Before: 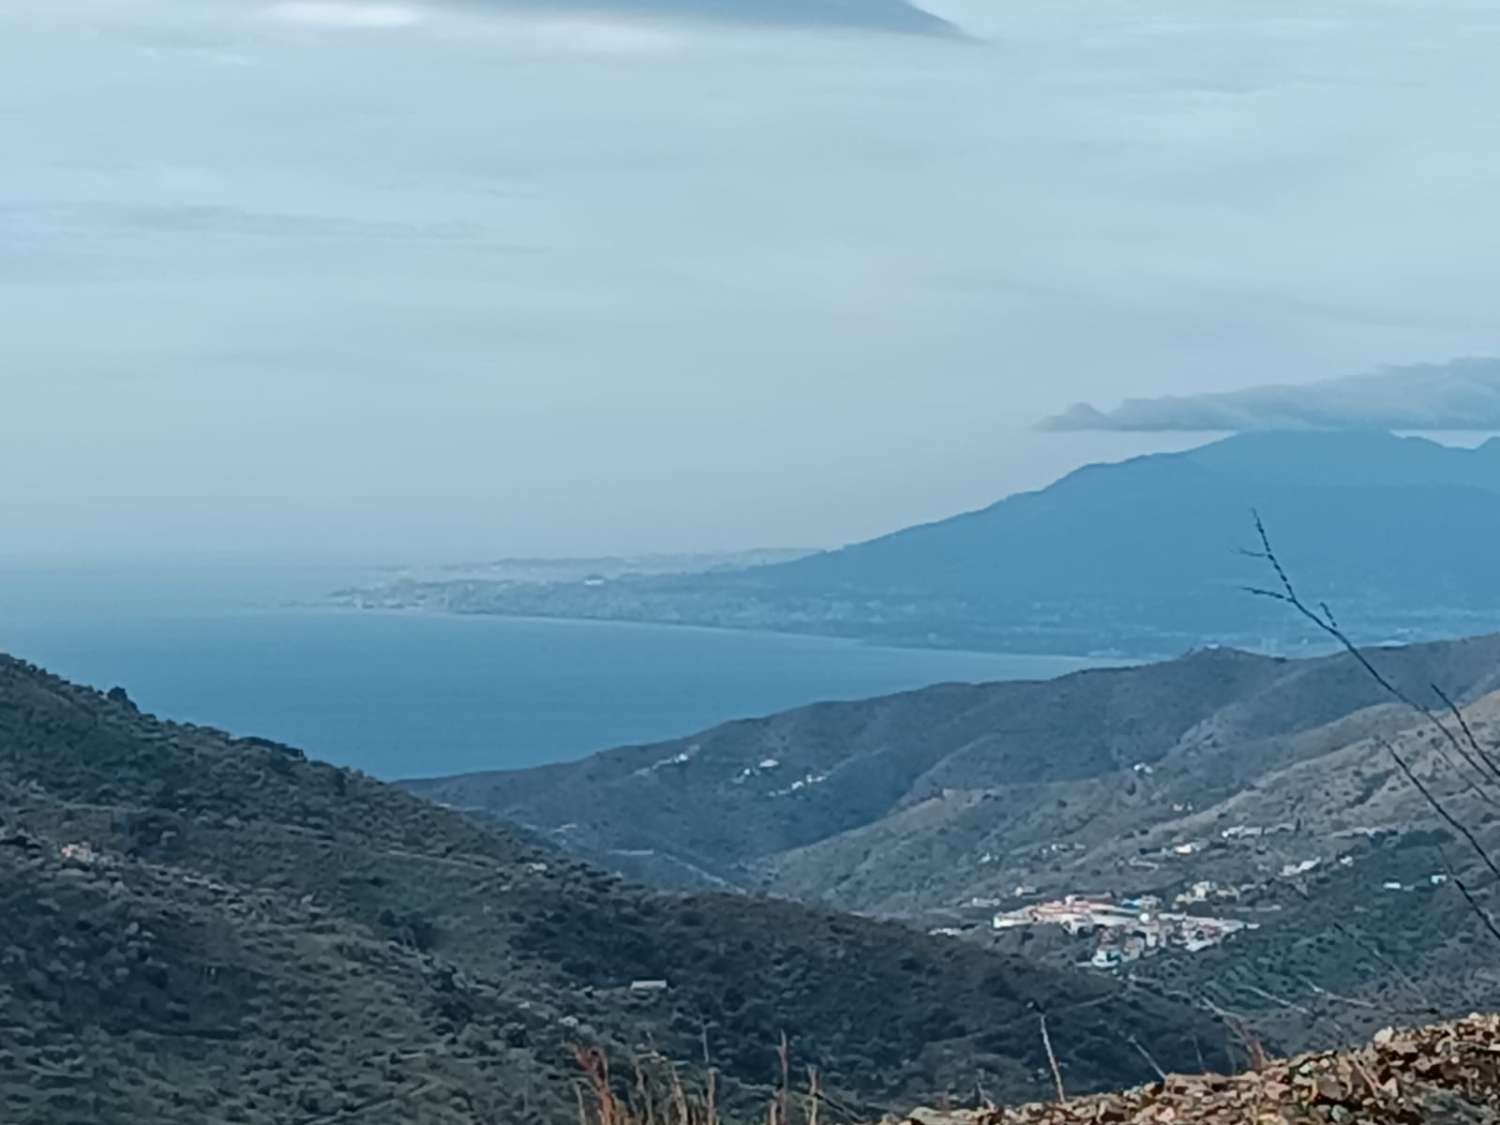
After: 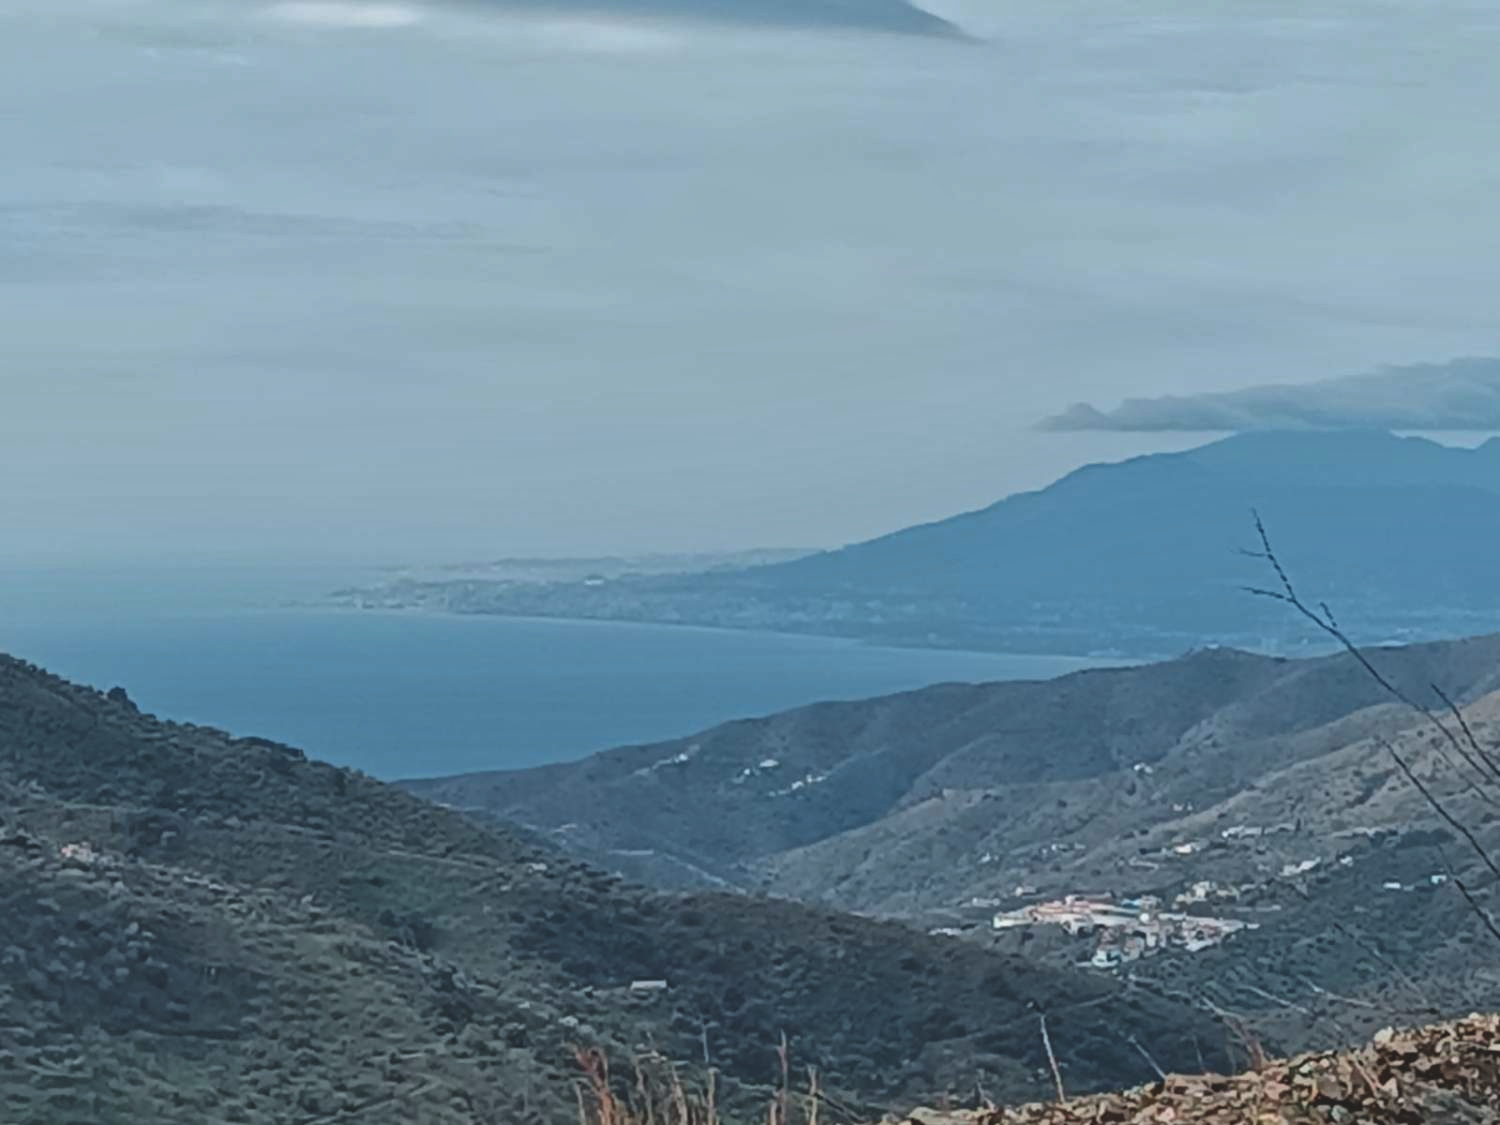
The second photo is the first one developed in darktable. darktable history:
exposure: black level correction -0.014, exposure -0.193 EV, compensate highlight preservation false
shadows and highlights: low approximation 0.01, soften with gaussian
